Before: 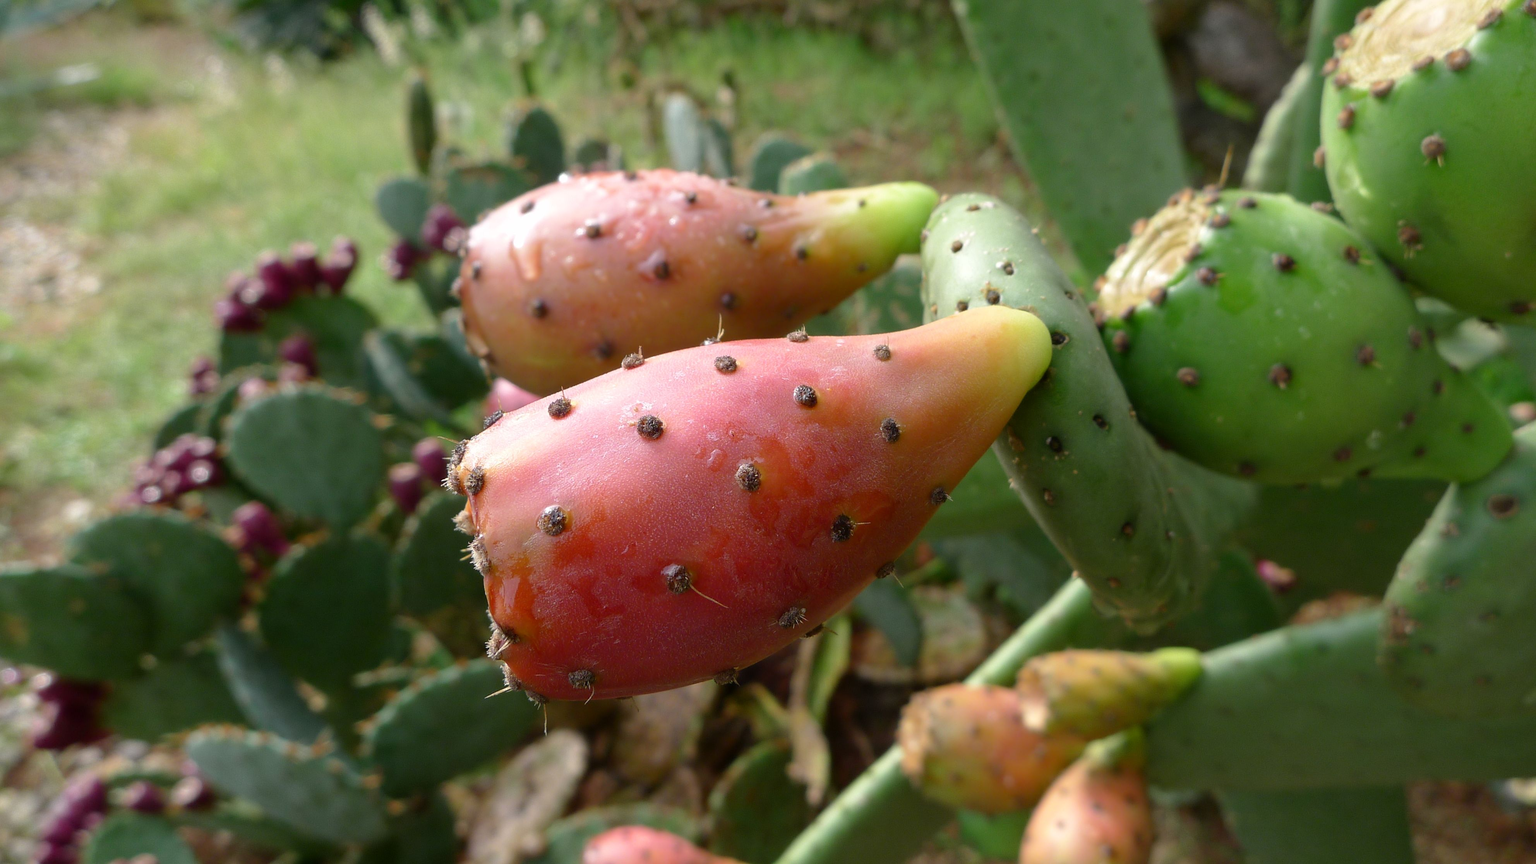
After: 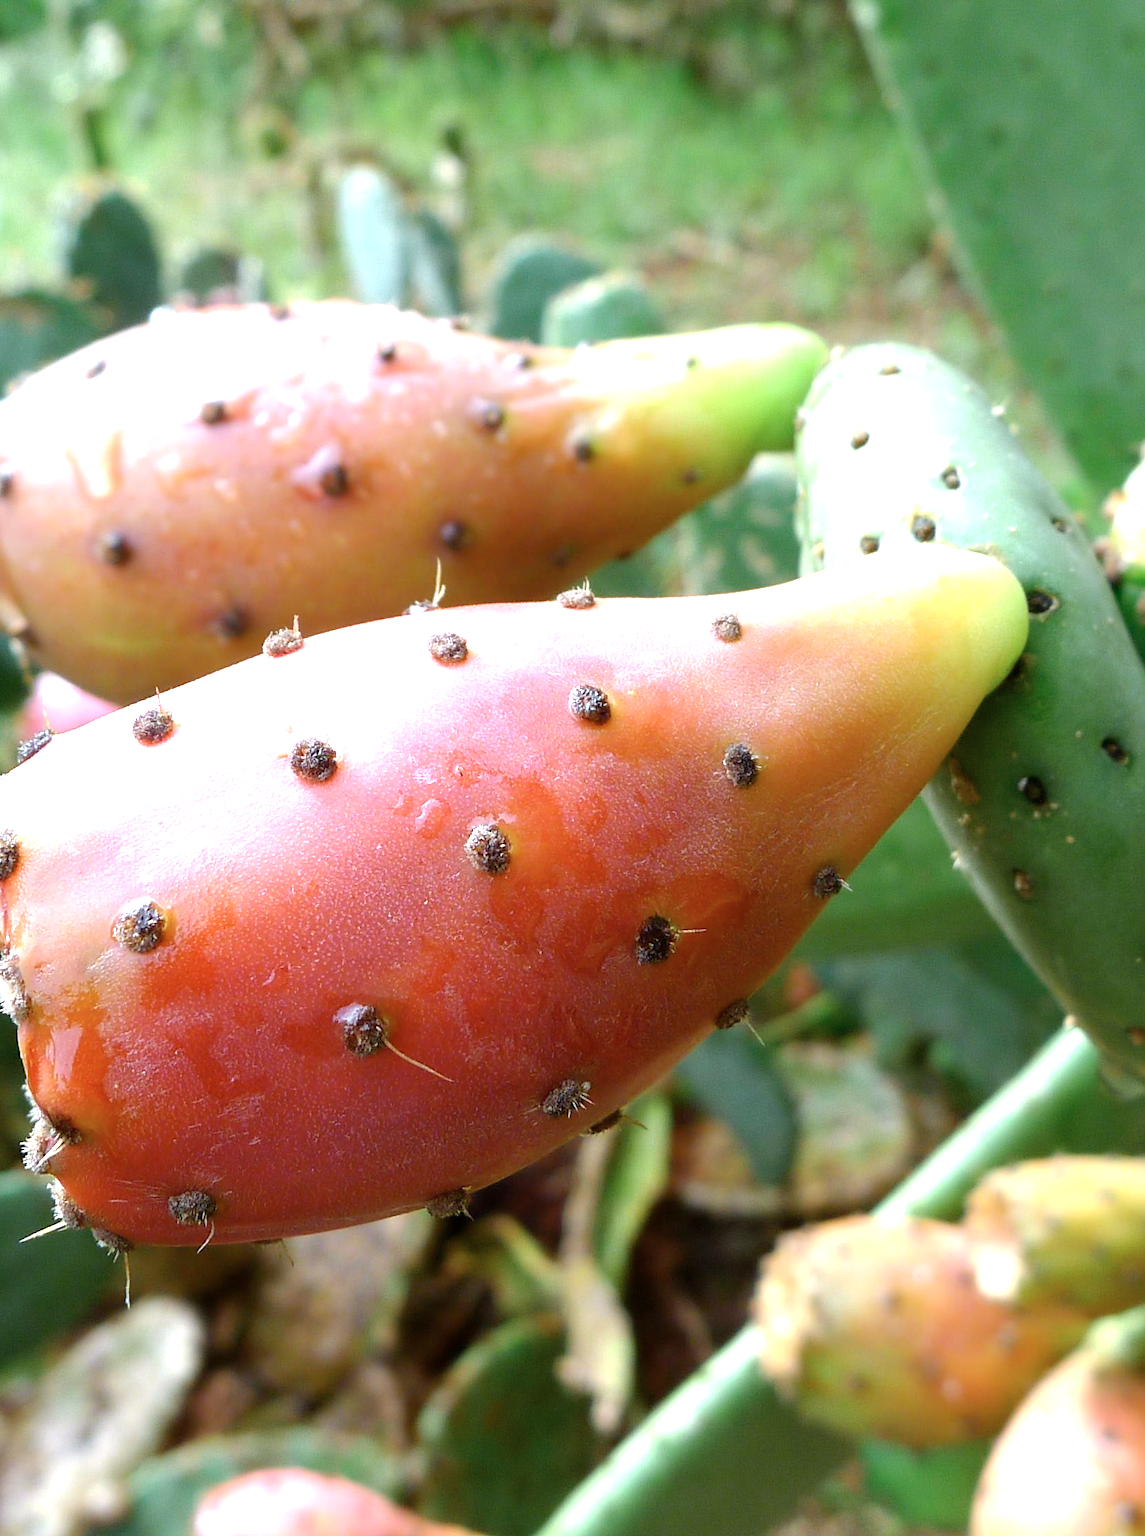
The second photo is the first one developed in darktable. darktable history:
color calibration: illuminant F (fluorescent), F source F9 (Cool White Deluxe 4150 K) – high CRI, x 0.374, y 0.373, temperature 4156.11 K, saturation algorithm version 1 (2020)
color zones: curves: ch0 [(0.25, 0.5) (0.428, 0.473) (0.75, 0.5)]; ch1 [(0.243, 0.479) (0.398, 0.452) (0.75, 0.5)], mix 39.06%
exposure: exposure 1.254 EV, compensate highlight preservation false
crop: left 30.862%, right 27.188%
